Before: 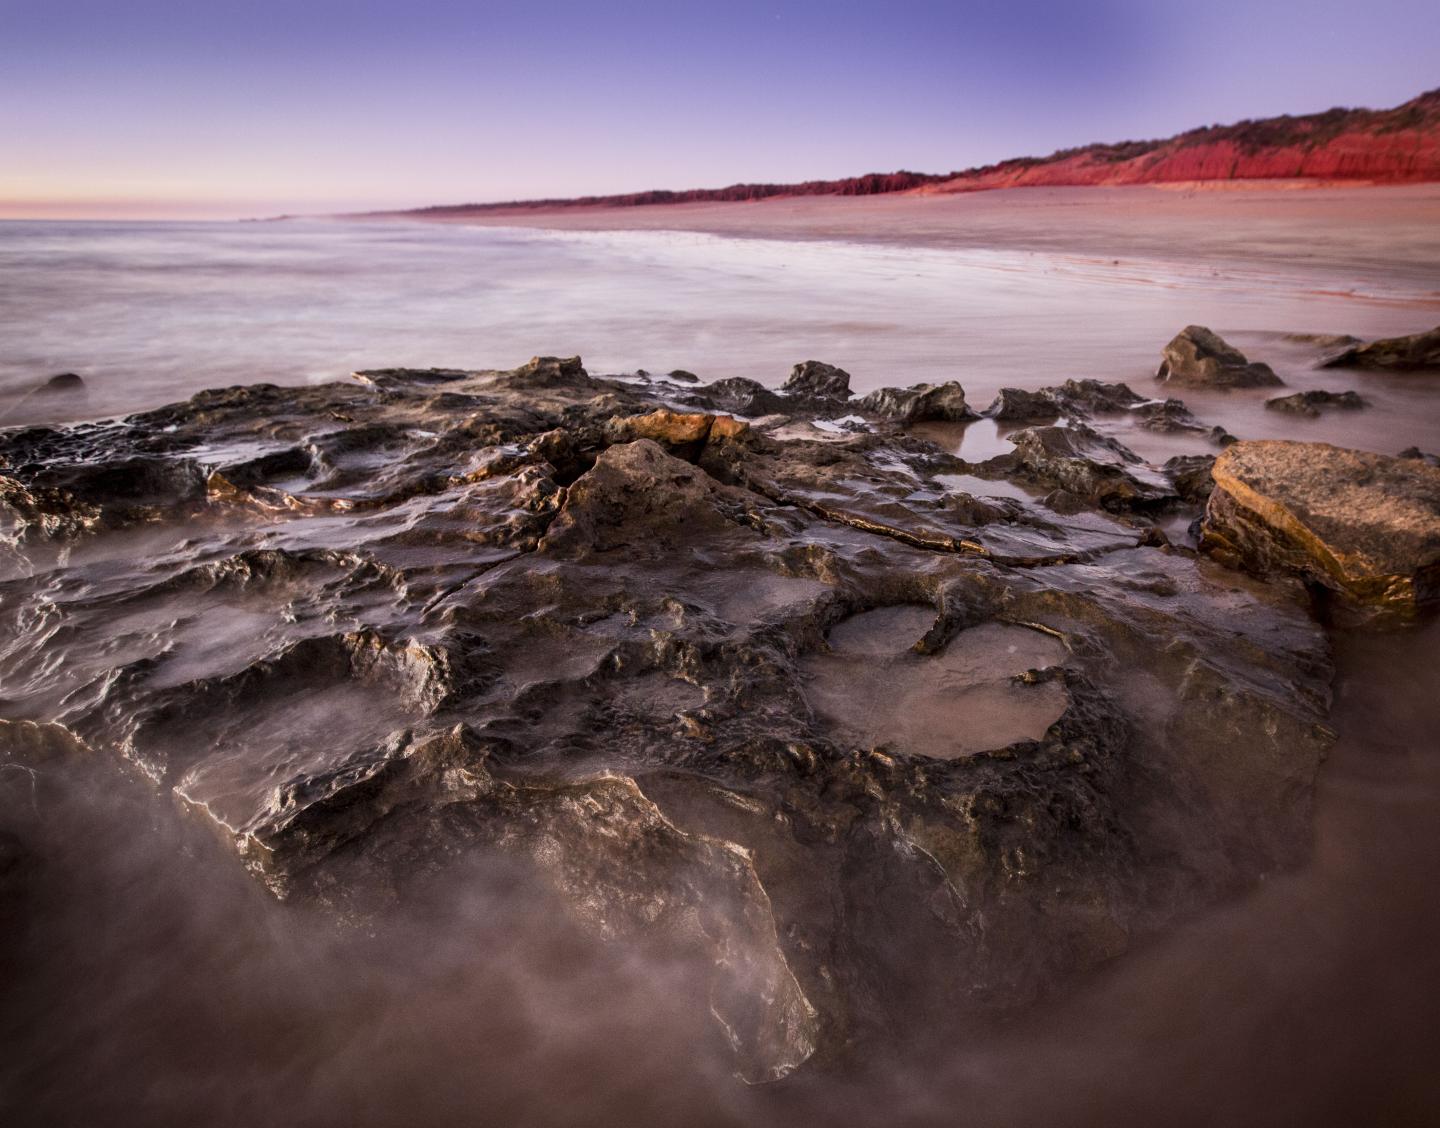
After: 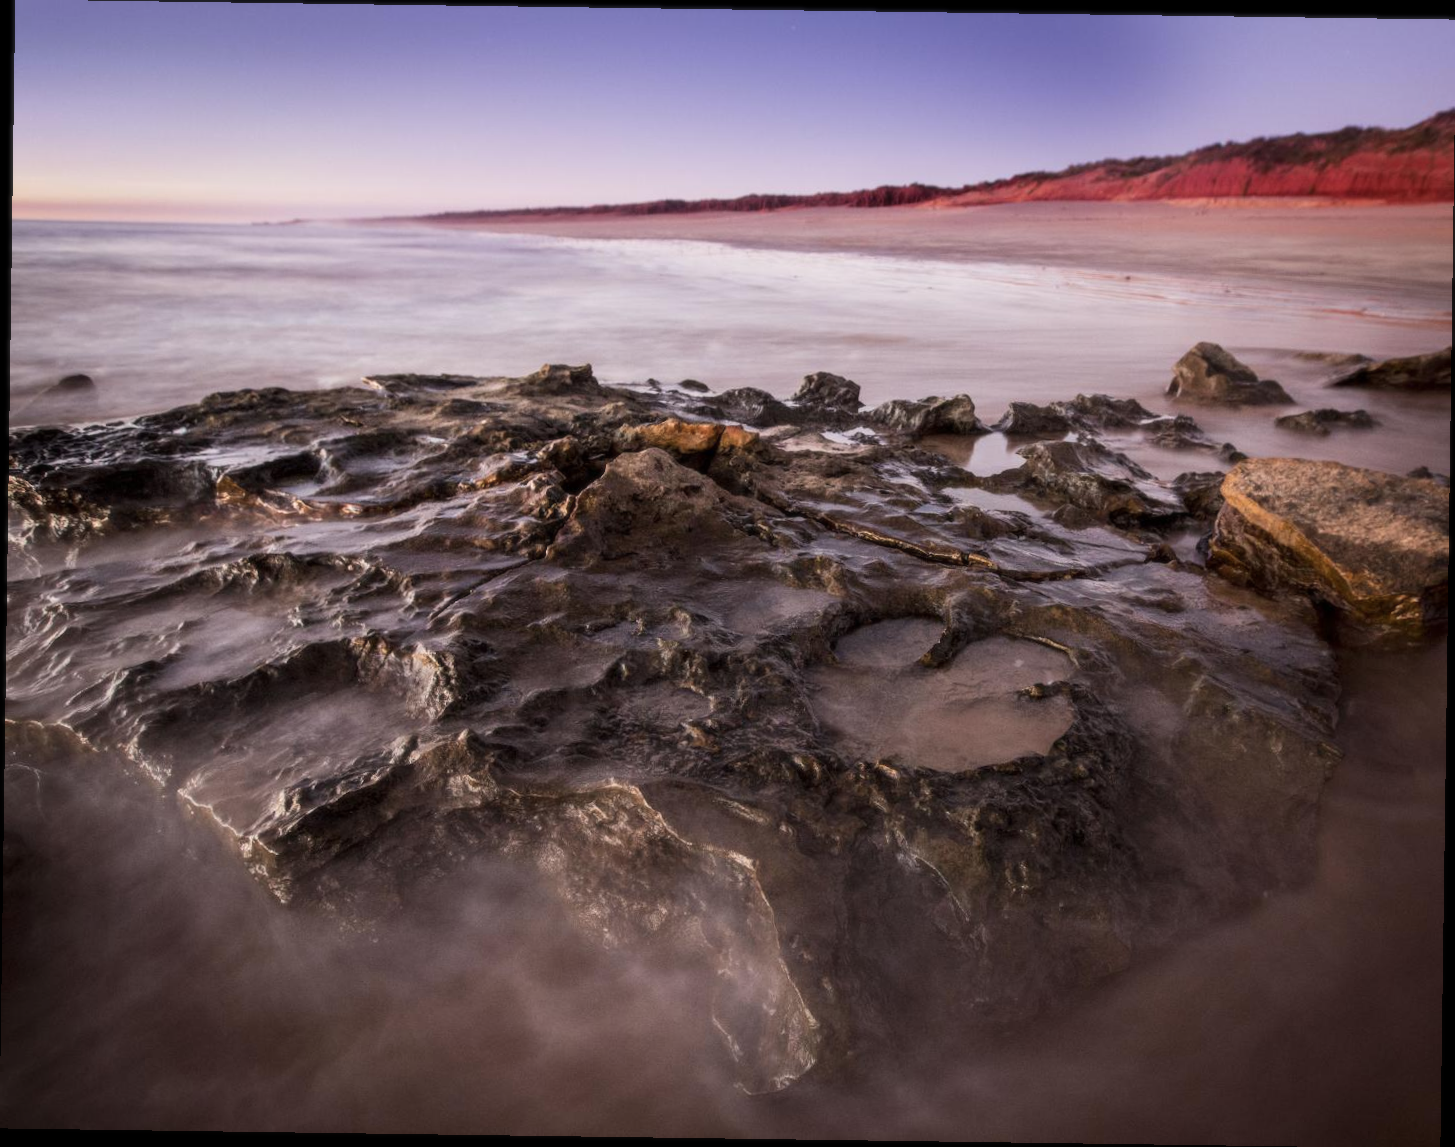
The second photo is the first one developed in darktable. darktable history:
soften: size 10%, saturation 50%, brightness 0.2 EV, mix 10%
rotate and perspective: rotation 0.8°, automatic cropping off
